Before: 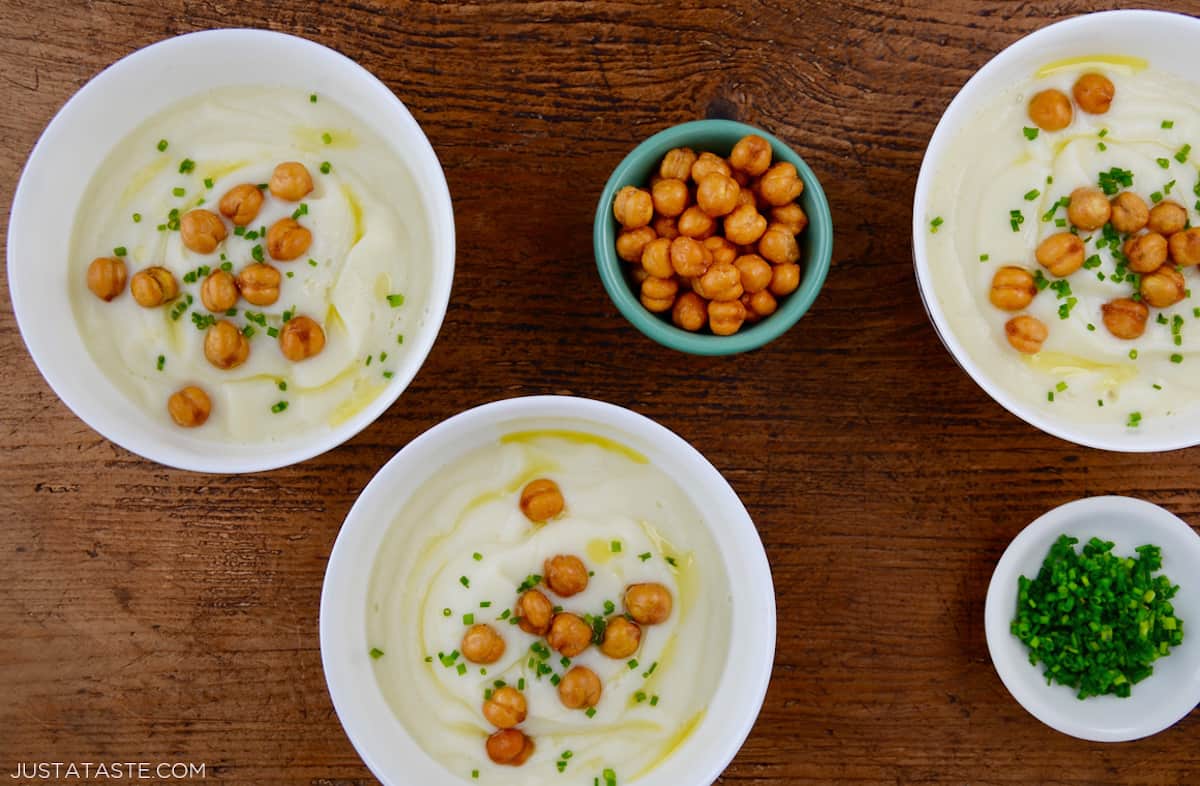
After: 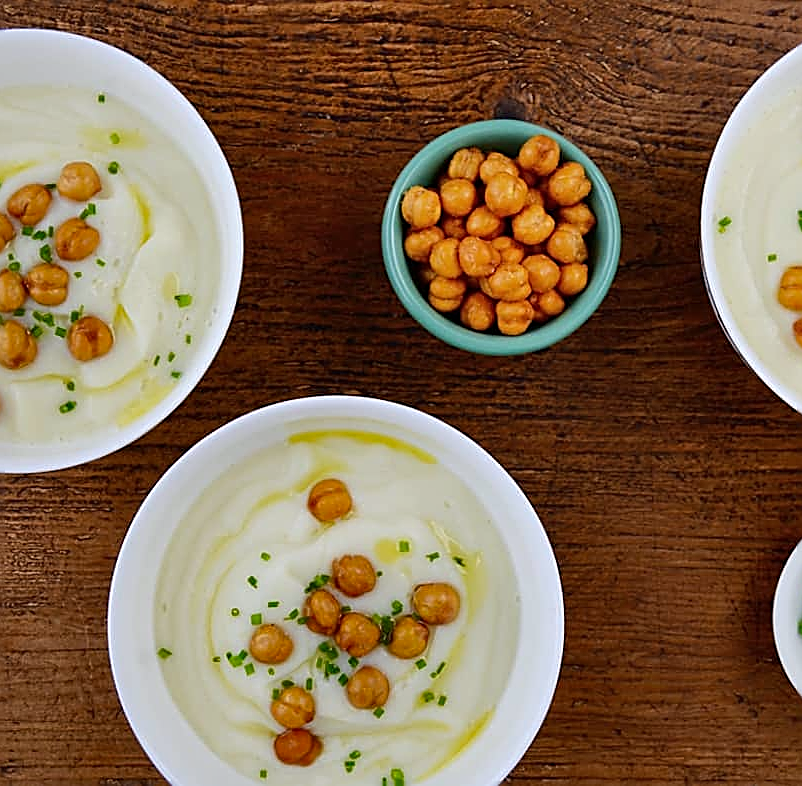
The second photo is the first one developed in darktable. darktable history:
white balance: red 0.98, blue 1.034
shadows and highlights: soften with gaussian
sharpen: amount 1
crop and rotate: left 17.732%, right 15.423%
color correction: highlights b* 3
